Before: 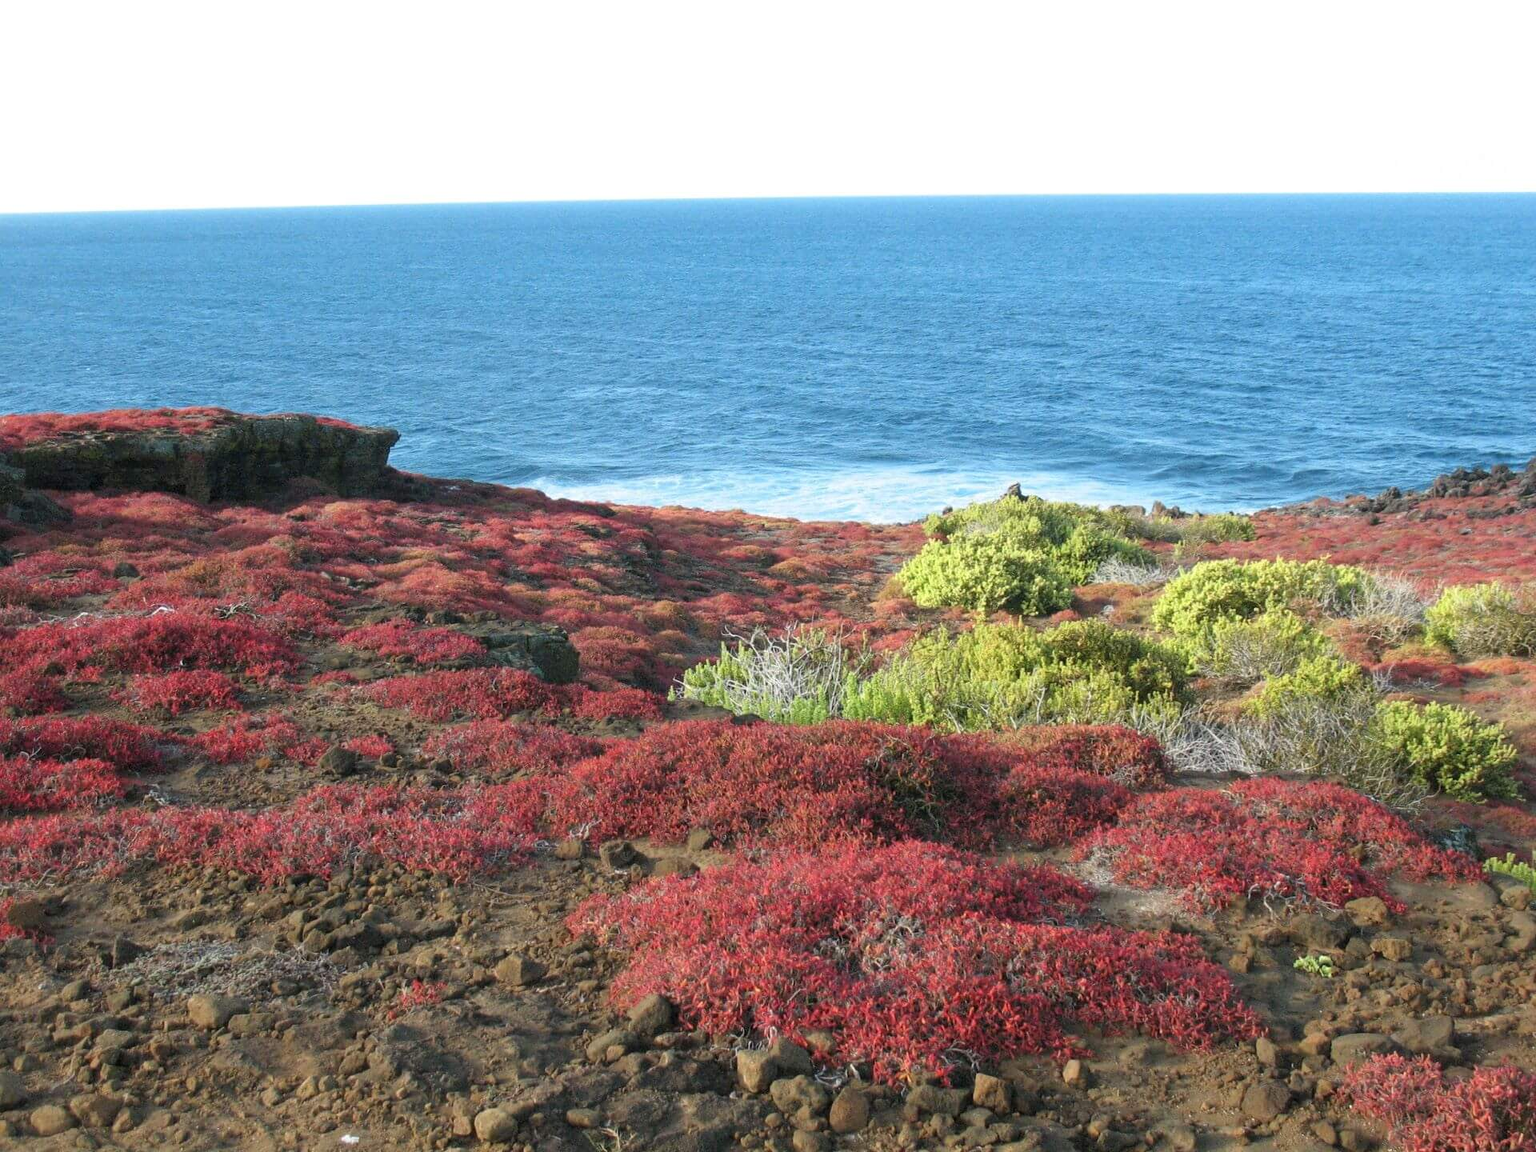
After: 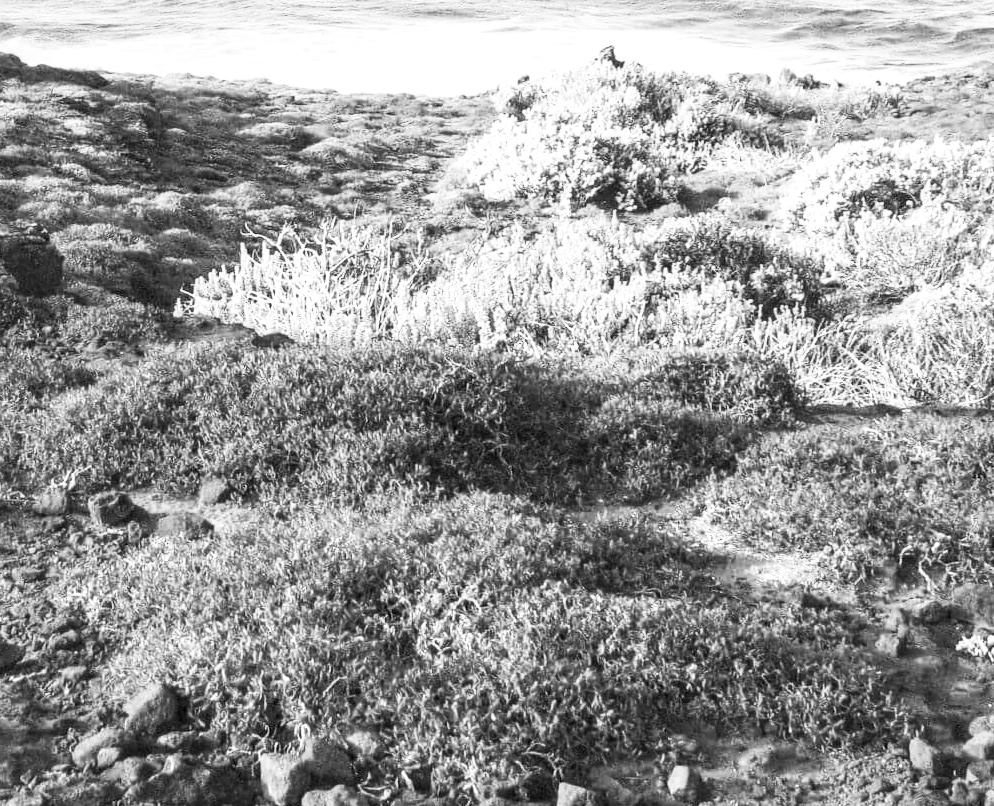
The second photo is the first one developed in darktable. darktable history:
contrast brightness saturation: contrast 0.53, brightness 0.47, saturation -1
crop: left 34.479%, top 38.822%, right 13.718%, bottom 5.172%
local contrast: detail 130%
white balance: red 1.042, blue 1.17
